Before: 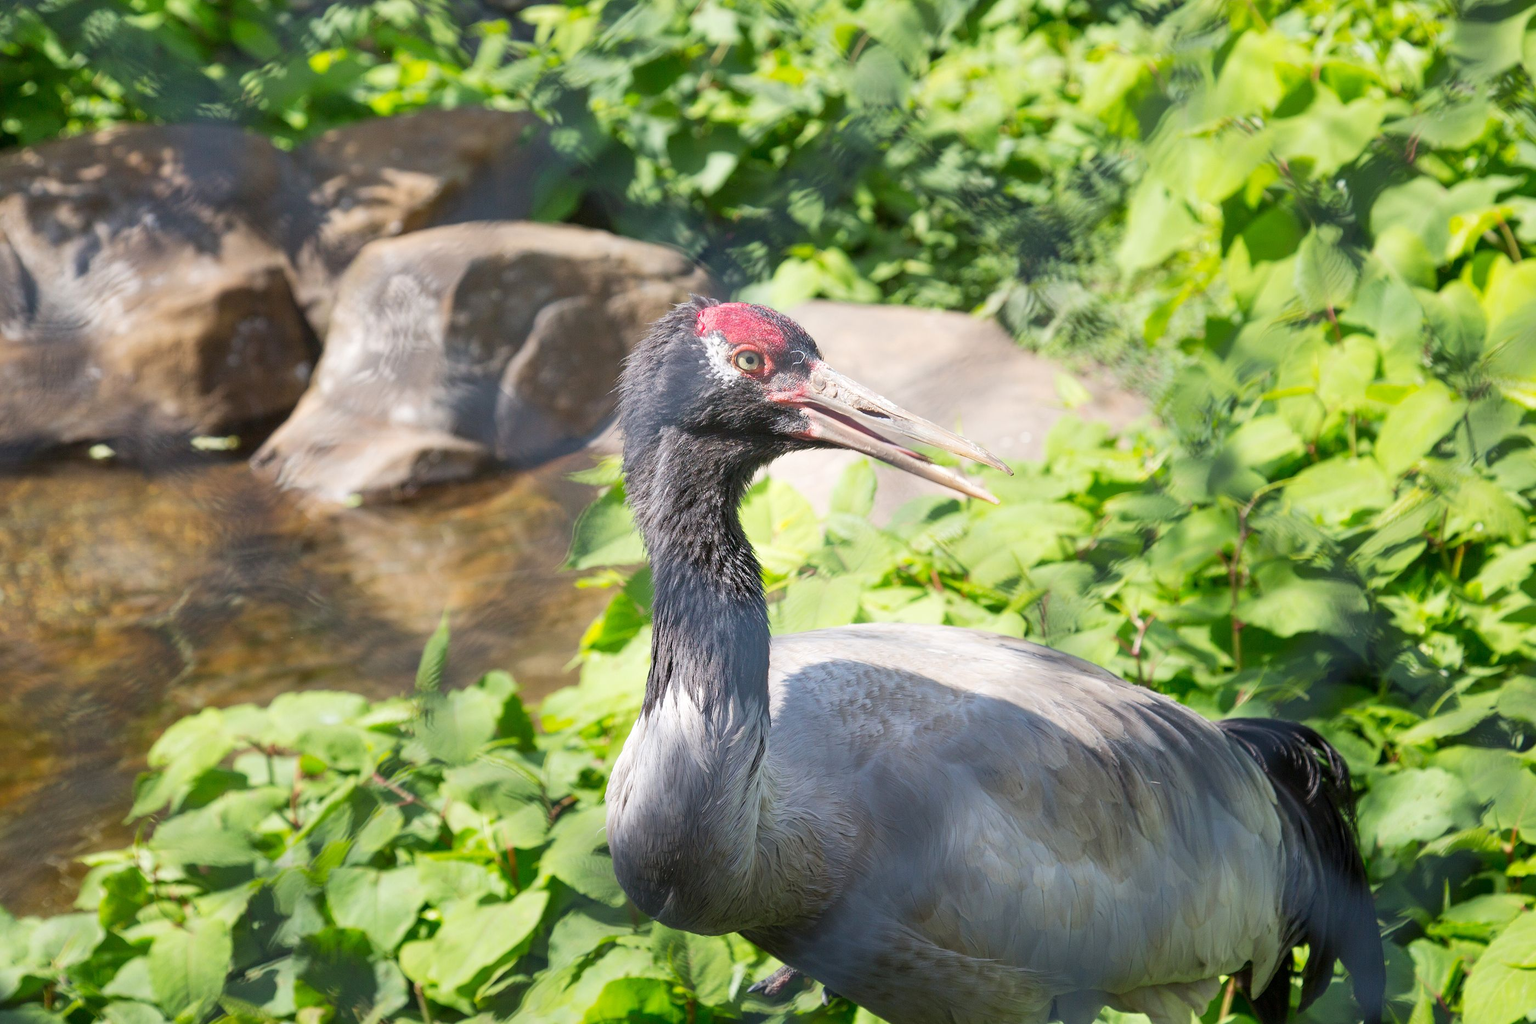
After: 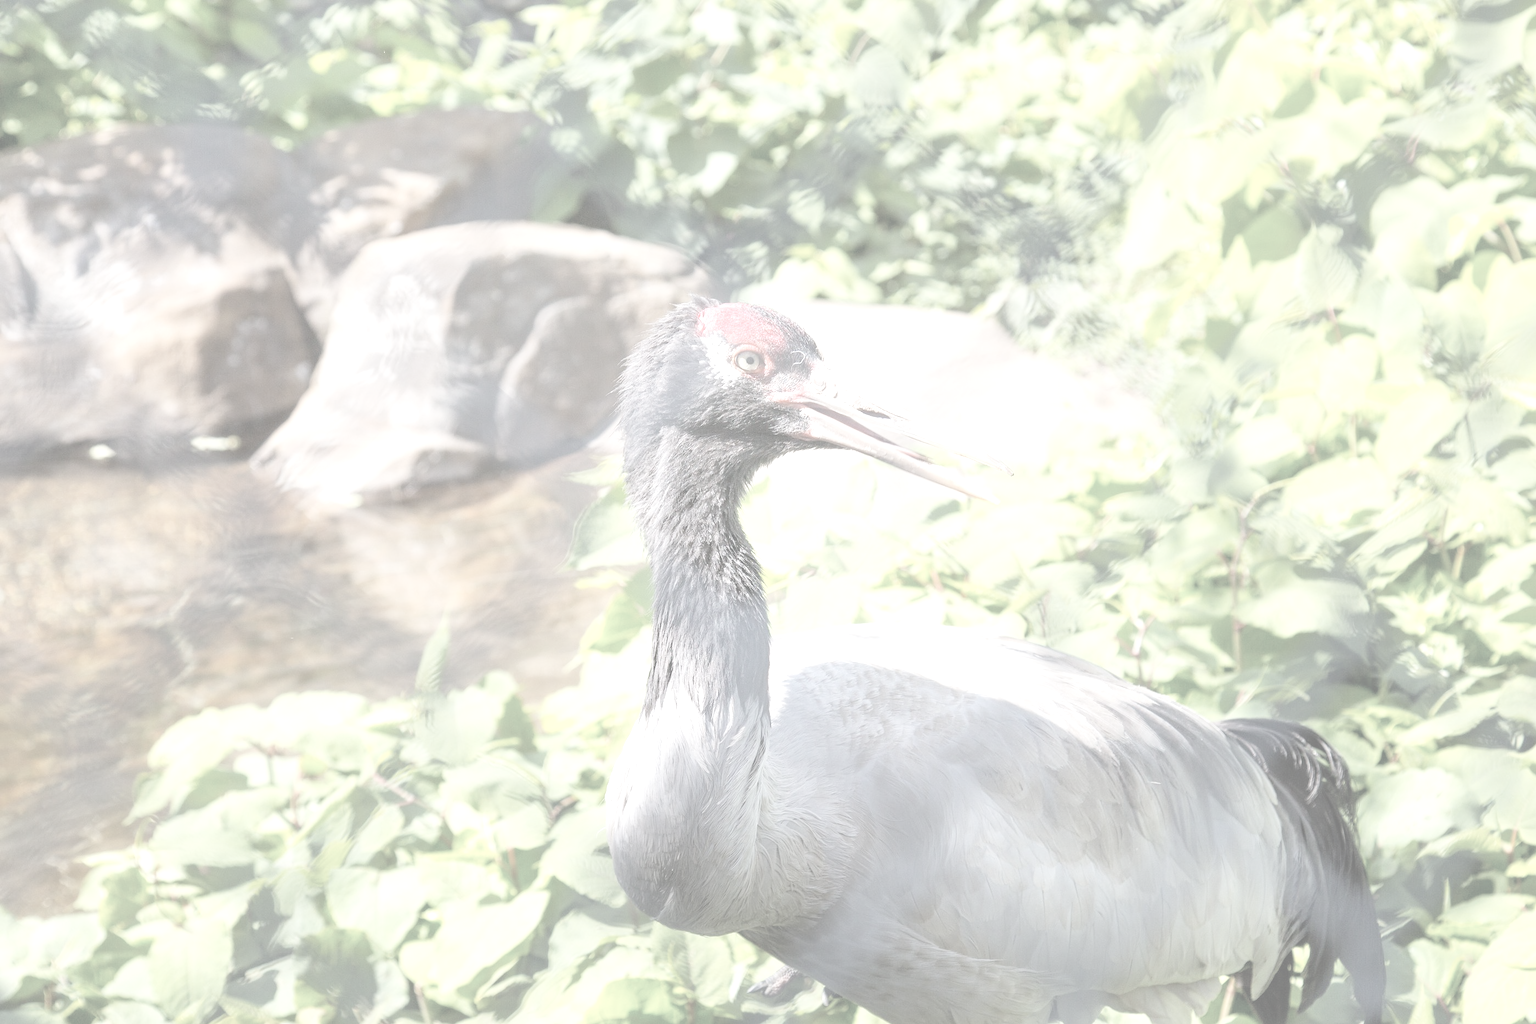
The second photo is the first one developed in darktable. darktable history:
tone curve: curves: ch0 [(0, 0) (0.003, 0.019) (0.011, 0.022) (0.025, 0.03) (0.044, 0.049) (0.069, 0.08) (0.1, 0.111) (0.136, 0.144) (0.177, 0.189) (0.224, 0.23) (0.277, 0.285) (0.335, 0.356) (0.399, 0.428) (0.468, 0.511) (0.543, 0.597) (0.623, 0.682) (0.709, 0.773) (0.801, 0.865) (0.898, 0.945) (1, 1)], preserve colors none
contrast brightness saturation: contrast -0.313, brightness 0.762, saturation -0.776
levels: levels [0.062, 0.494, 0.925]
